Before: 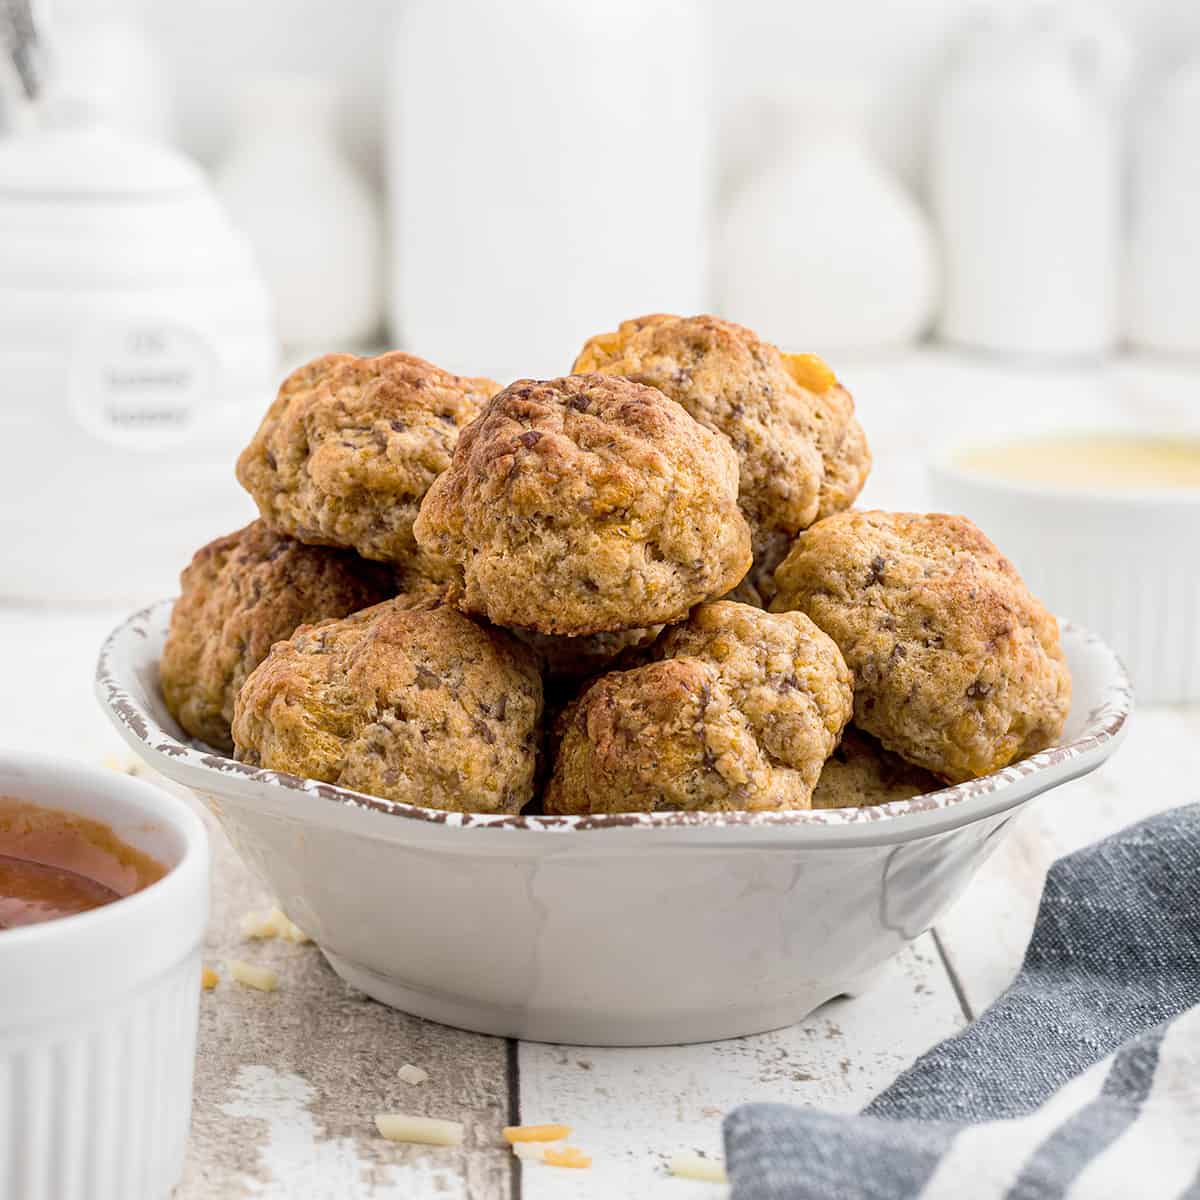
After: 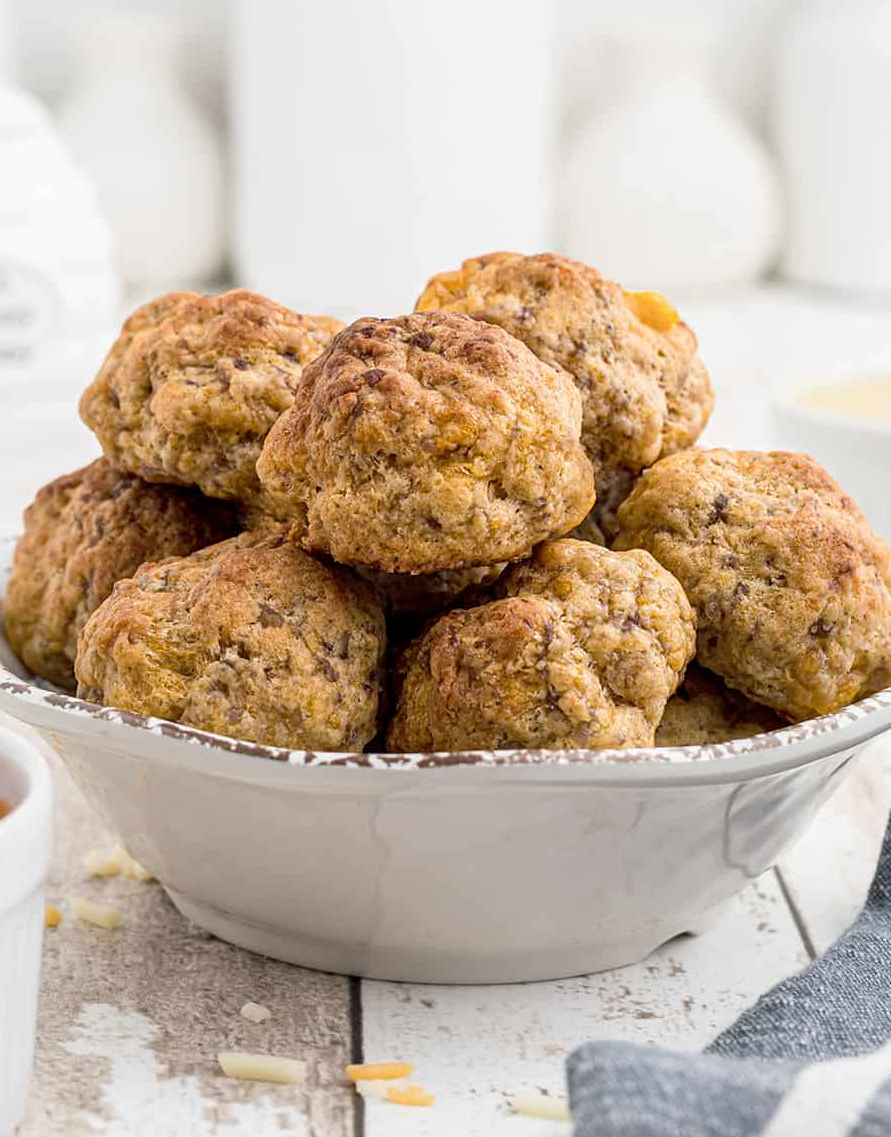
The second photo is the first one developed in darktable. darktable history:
crop and rotate: left 13.128%, top 5.233%, right 12.555%
